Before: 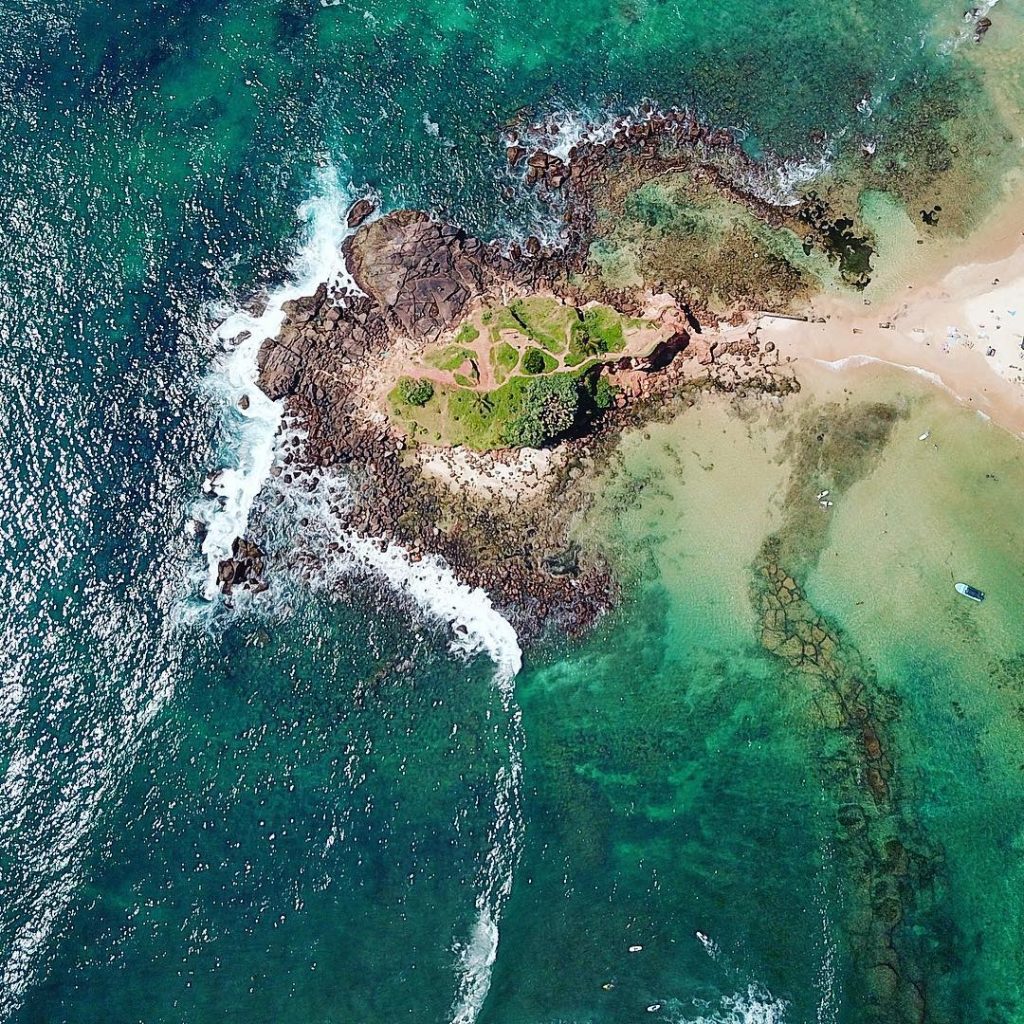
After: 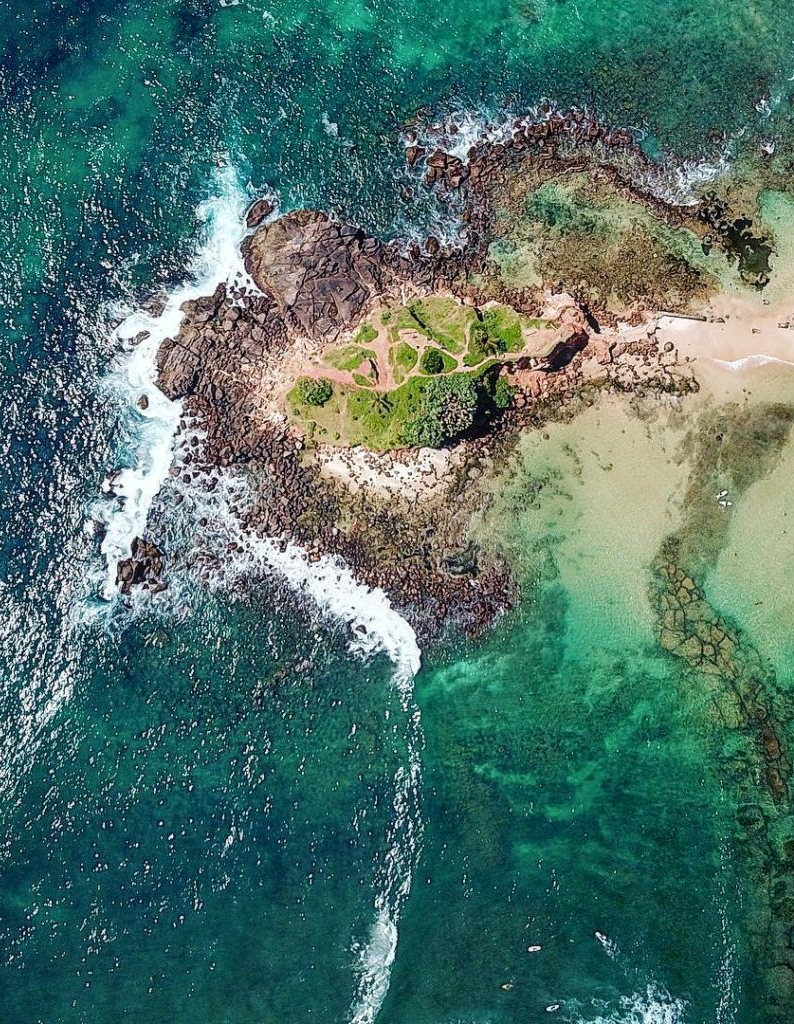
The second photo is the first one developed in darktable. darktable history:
crop: left 9.872%, right 12.498%
local contrast: on, module defaults
